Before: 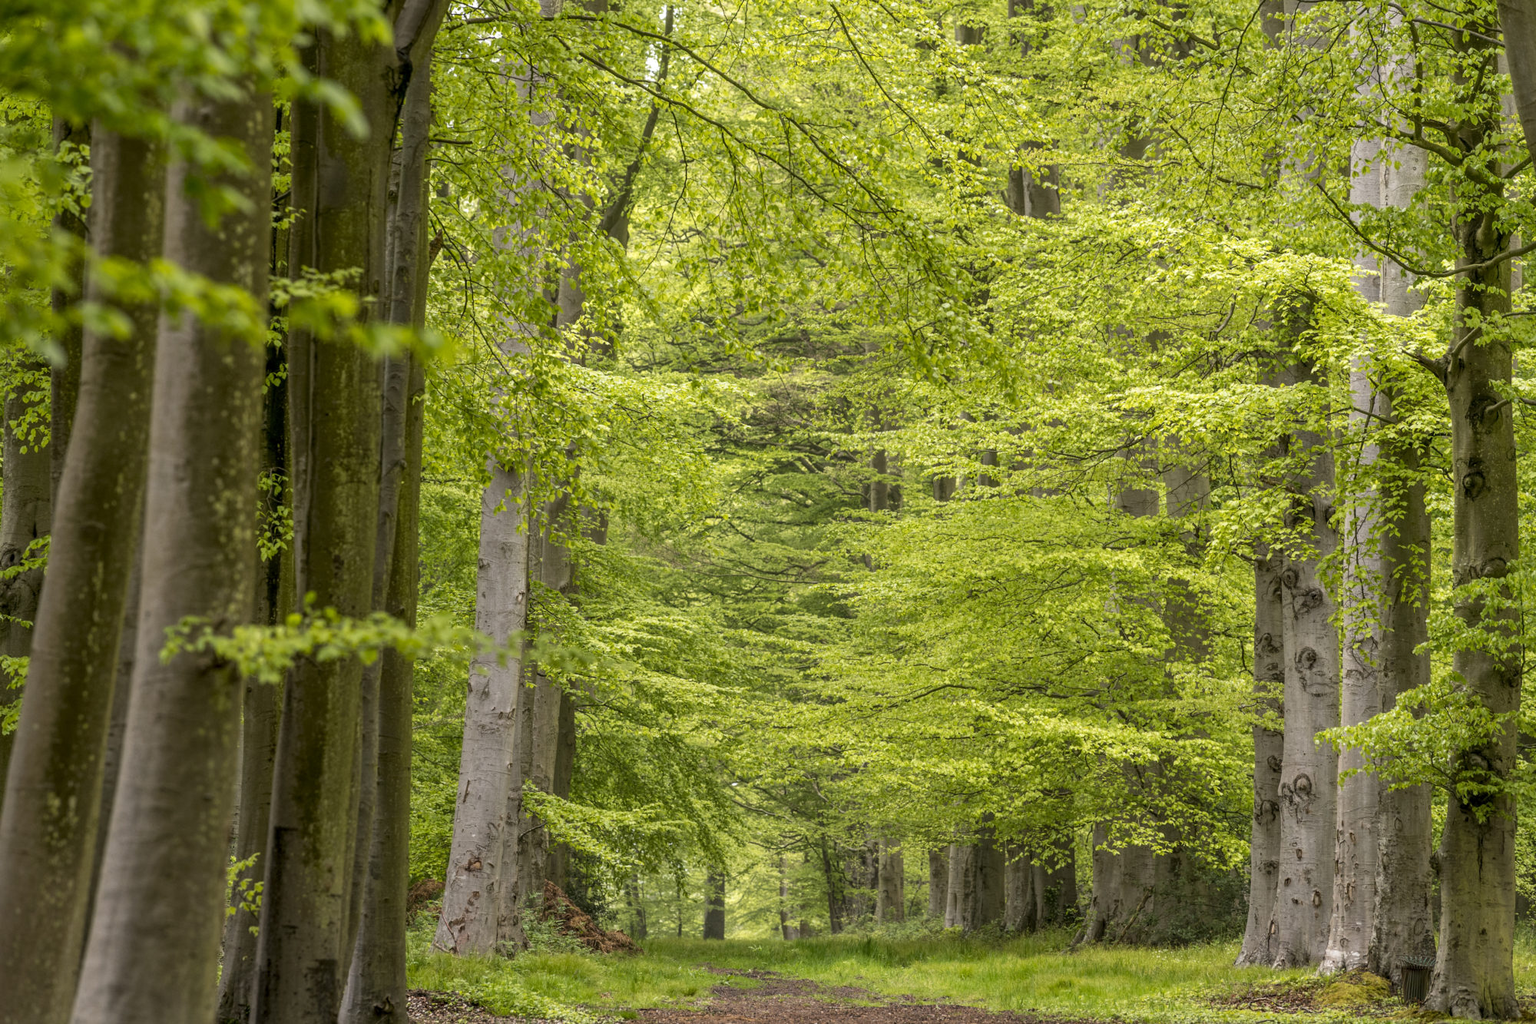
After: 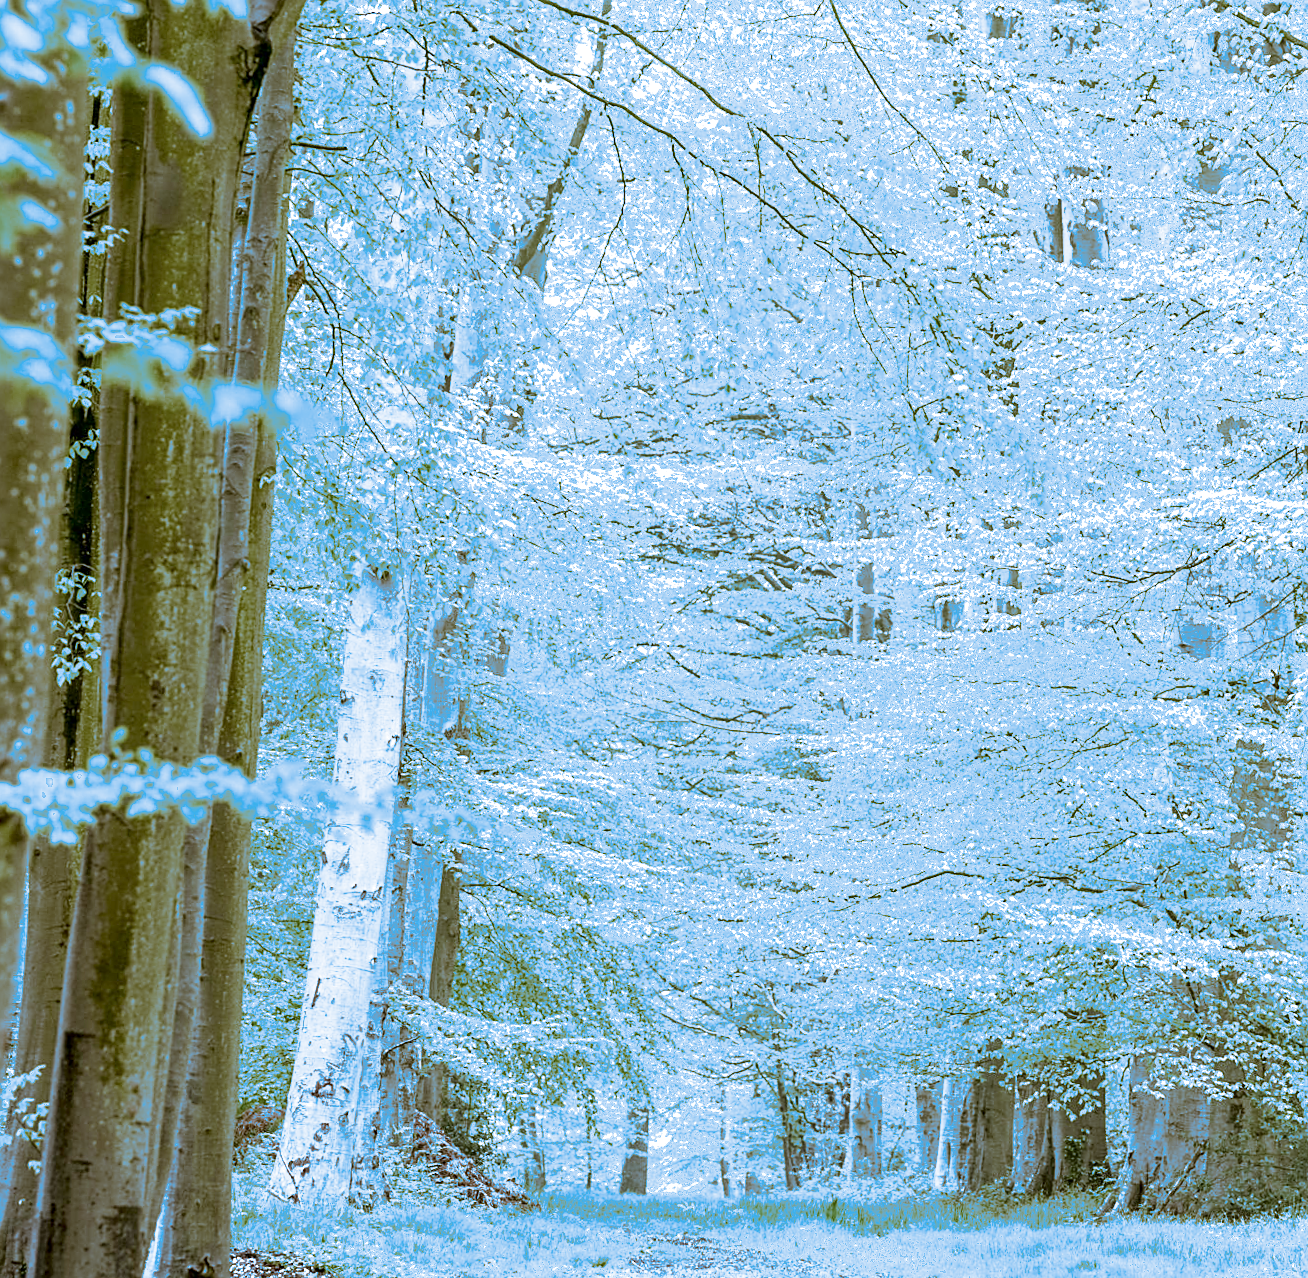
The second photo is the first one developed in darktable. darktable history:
shadows and highlights: shadows -62.32, white point adjustment -5.22, highlights 61.59
exposure: black level correction 0, exposure 1.45 EV, compensate exposure bias true, compensate highlight preservation false
sharpen: on, module defaults
split-toning: shadows › hue 220°, shadows › saturation 0.64, highlights › hue 220°, highlights › saturation 0.64, balance 0, compress 5.22%
crop and rotate: left 13.409%, right 19.924%
base curve: curves: ch0 [(0, 0) (0.666, 0.806) (1, 1)]
rotate and perspective: rotation 1.57°, crop left 0.018, crop right 0.982, crop top 0.039, crop bottom 0.961
